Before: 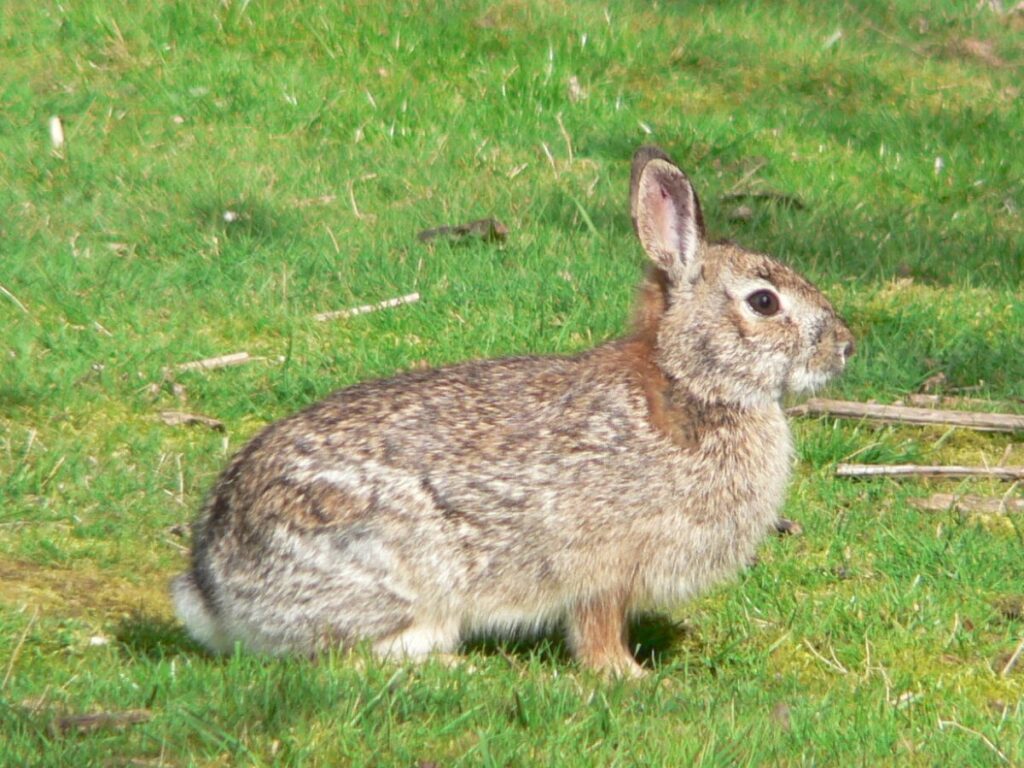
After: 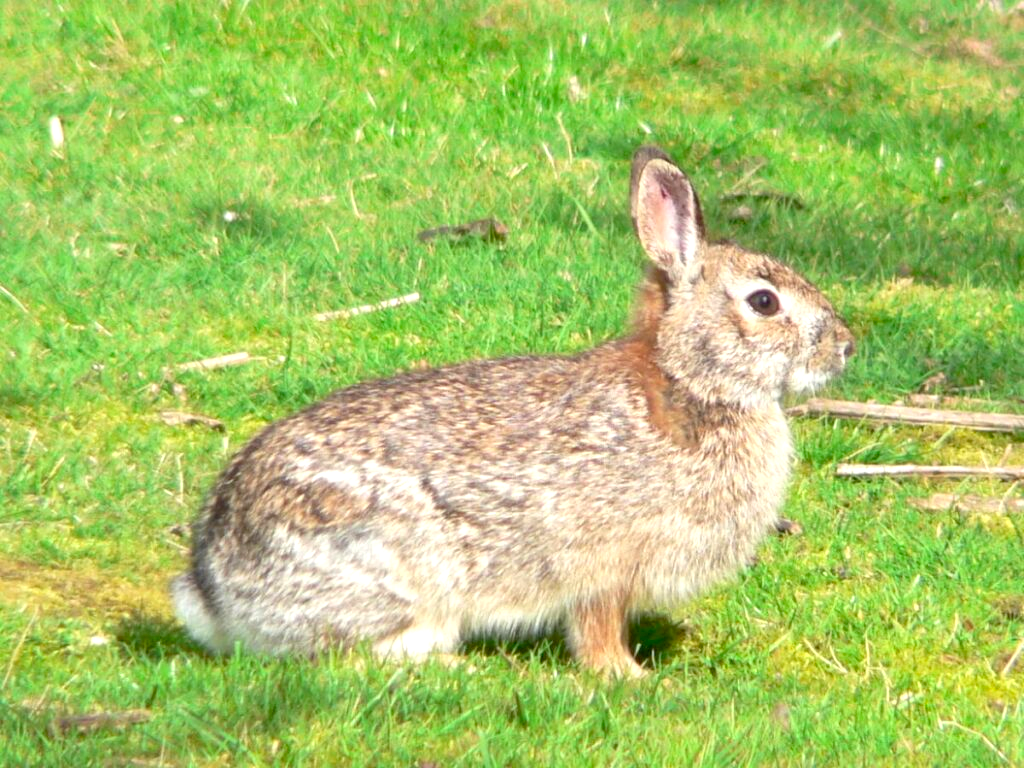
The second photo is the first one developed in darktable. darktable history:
exposure: black level correction 0.005, exposure 0.417 EV, compensate highlight preservation false
contrast brightness saturation: contrast 0.07, brightness 0.08, saturation 0.18
local contrast: mode bilateral grid, contrast 20, coarseness 50, detail 120%, midtone range 0.2
